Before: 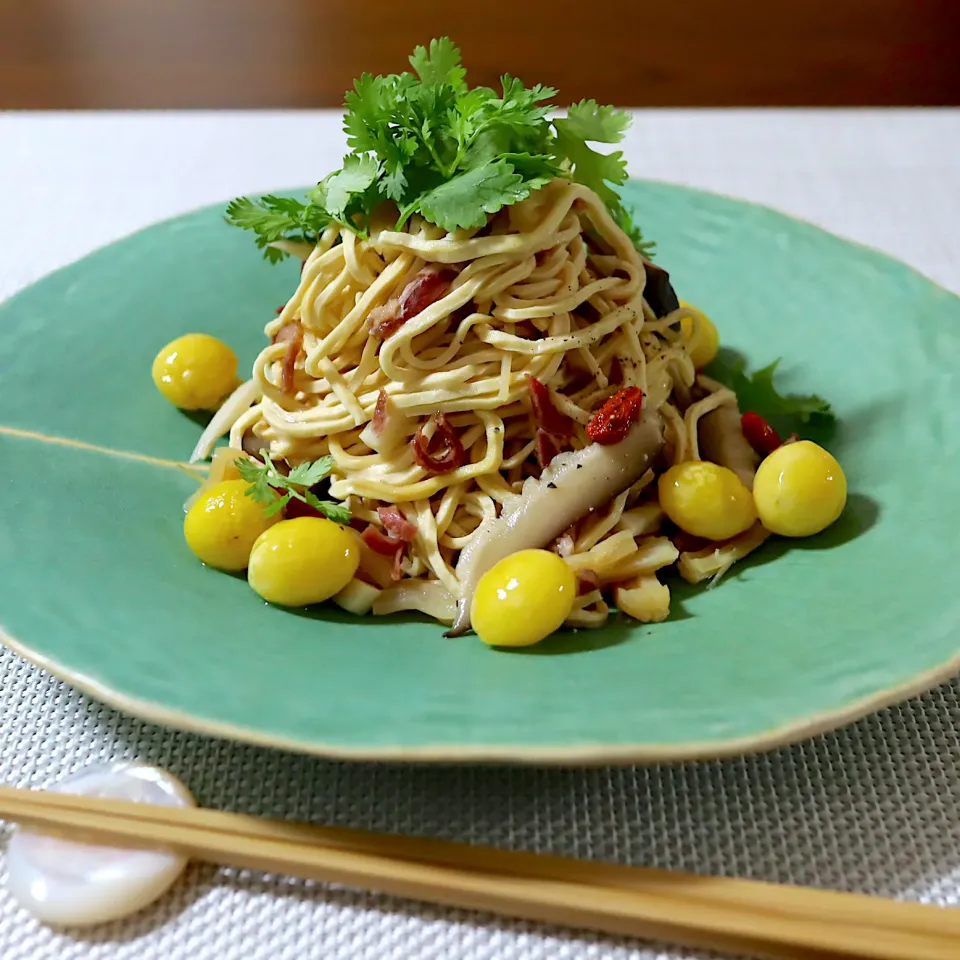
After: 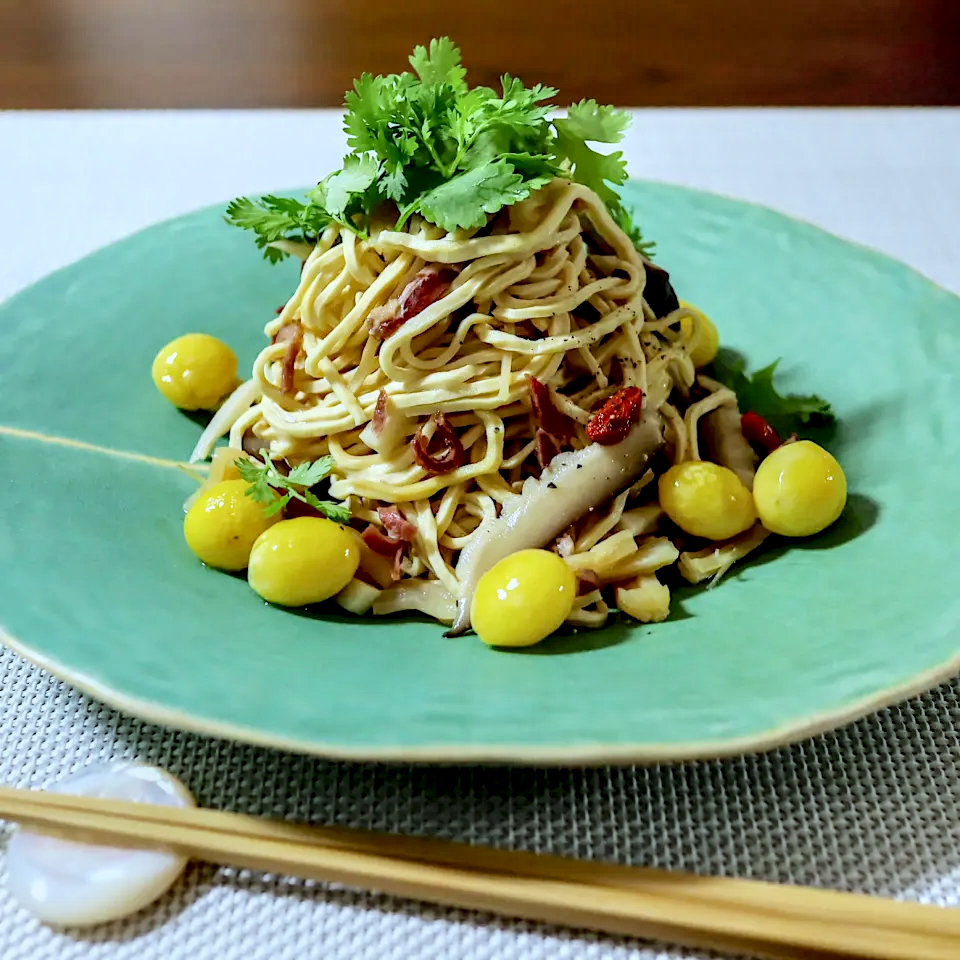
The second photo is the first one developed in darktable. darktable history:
local contrast: highlights 60%, shadows 60%, detail 160%
white balance: red 0.925, blue 1.046
exposure: black level correction 0, exposure 0.5 EV, compensate exposure bias true, compensate highlight preservation false
filmic rgb: black relative exposure -7.65 EV, white relative exposure 4.56 EV, hardness 3.61, color science v6 (2022)
tone equalizer: -7 EV 0.13 EV, smoothing diameter 25%, edges refinement/feathering 10, preserve details guided filter
